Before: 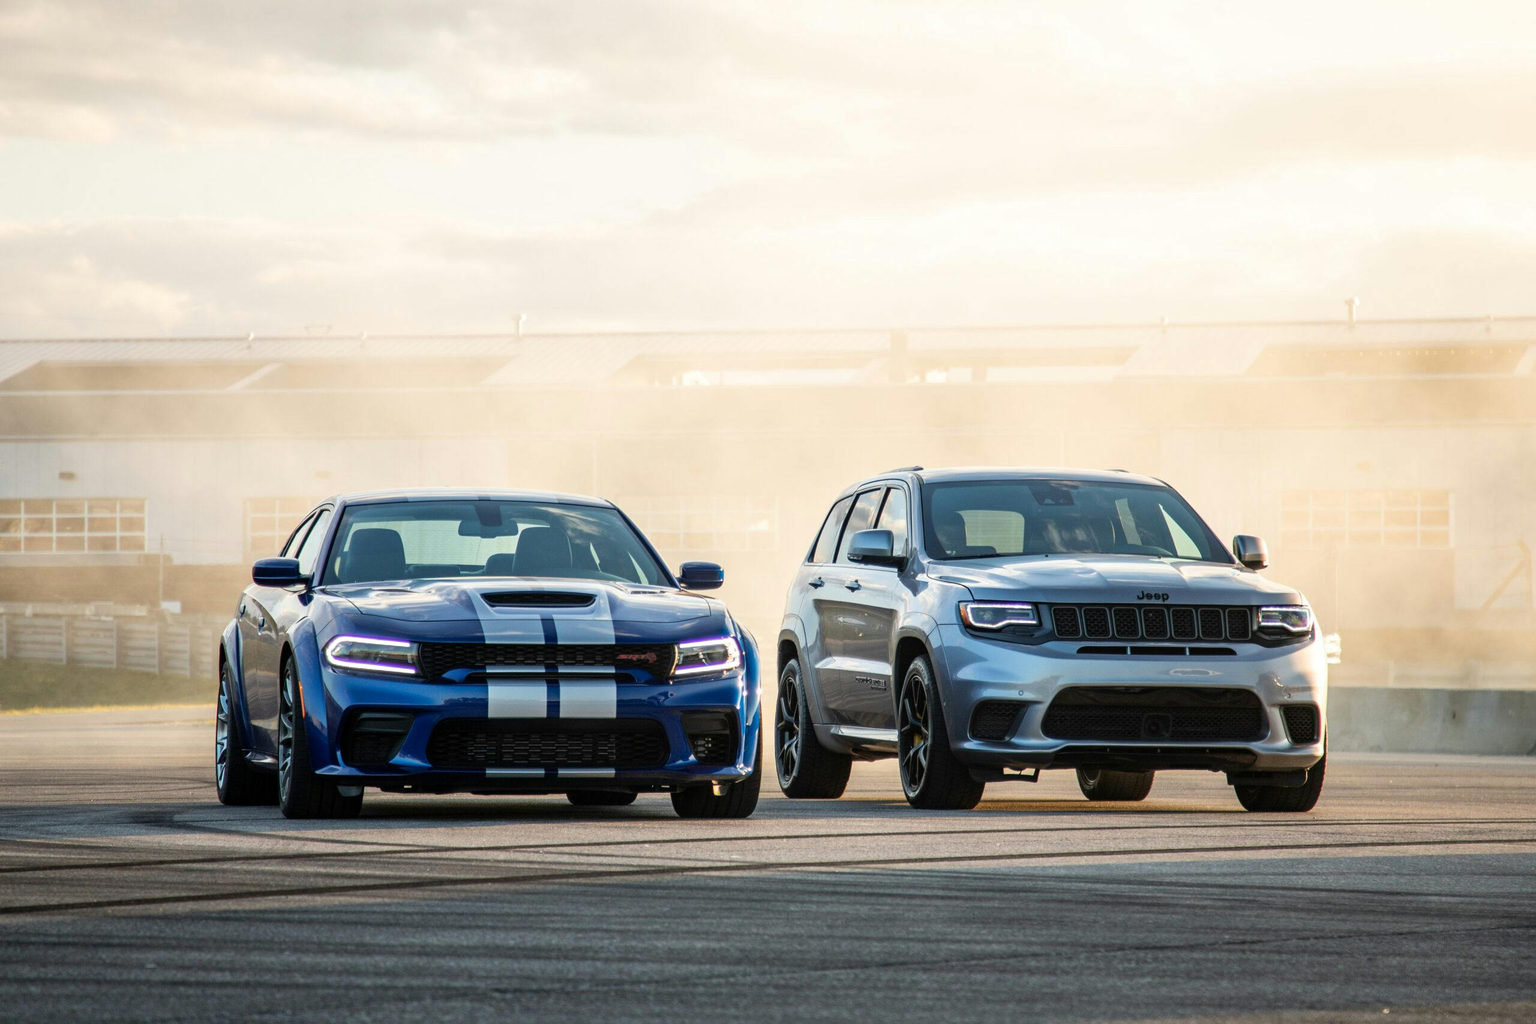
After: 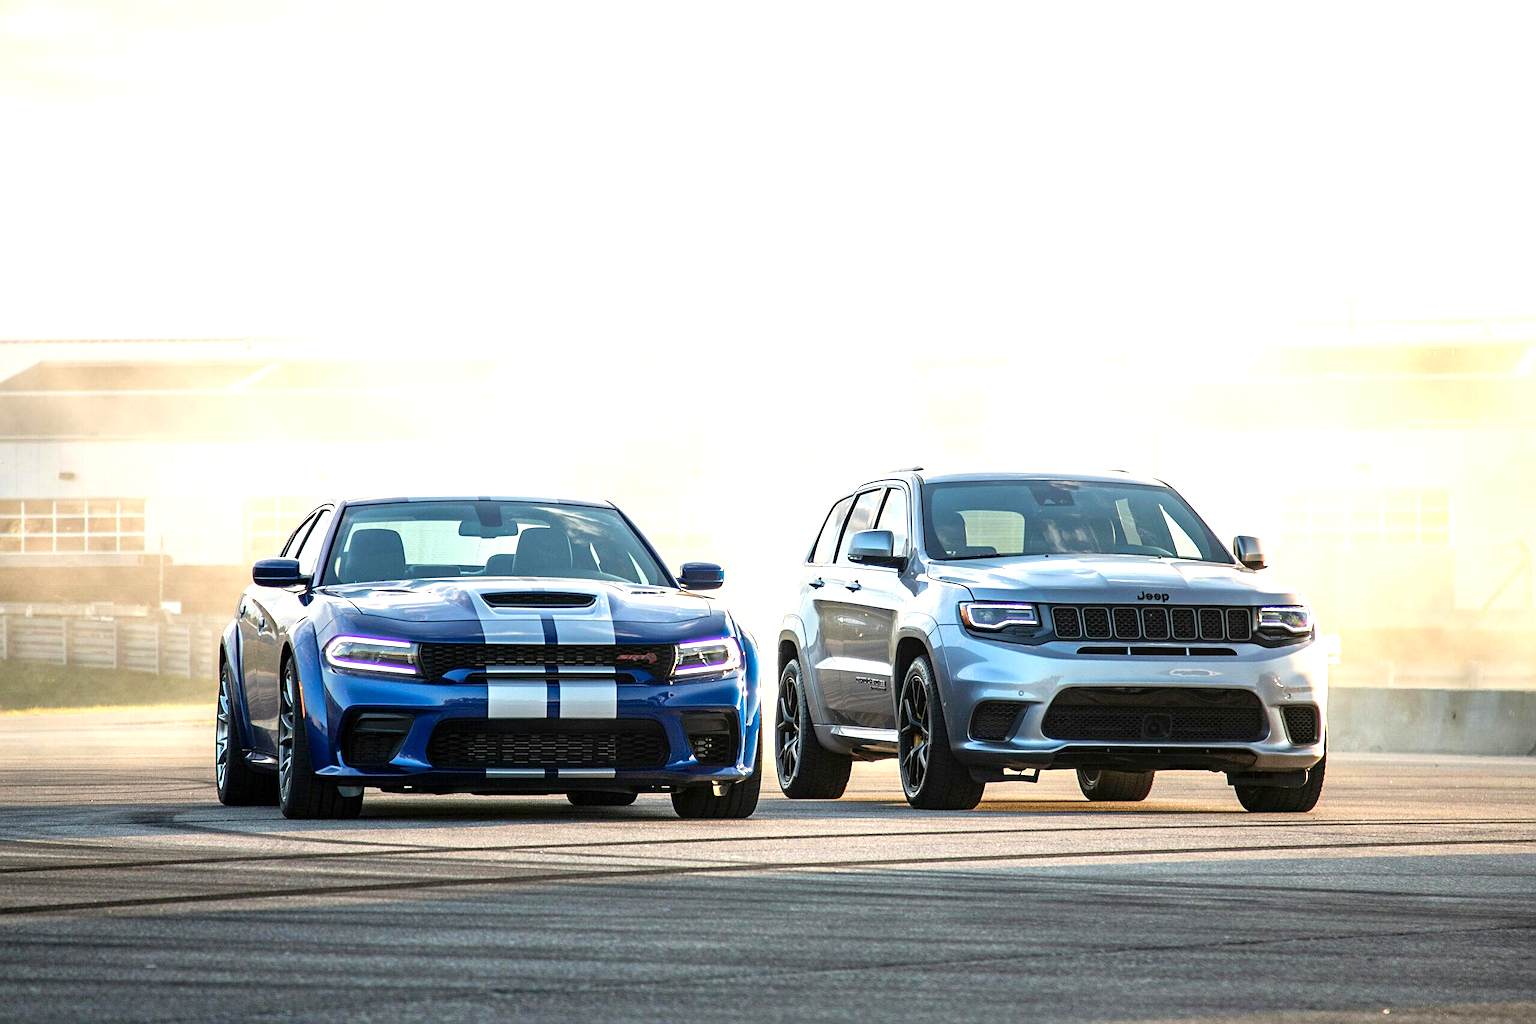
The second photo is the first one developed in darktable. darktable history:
sharpen: on, module defaults
exposure: exposure 0.74 EV, compensate highlight preservation false
white balance: emerald 1
